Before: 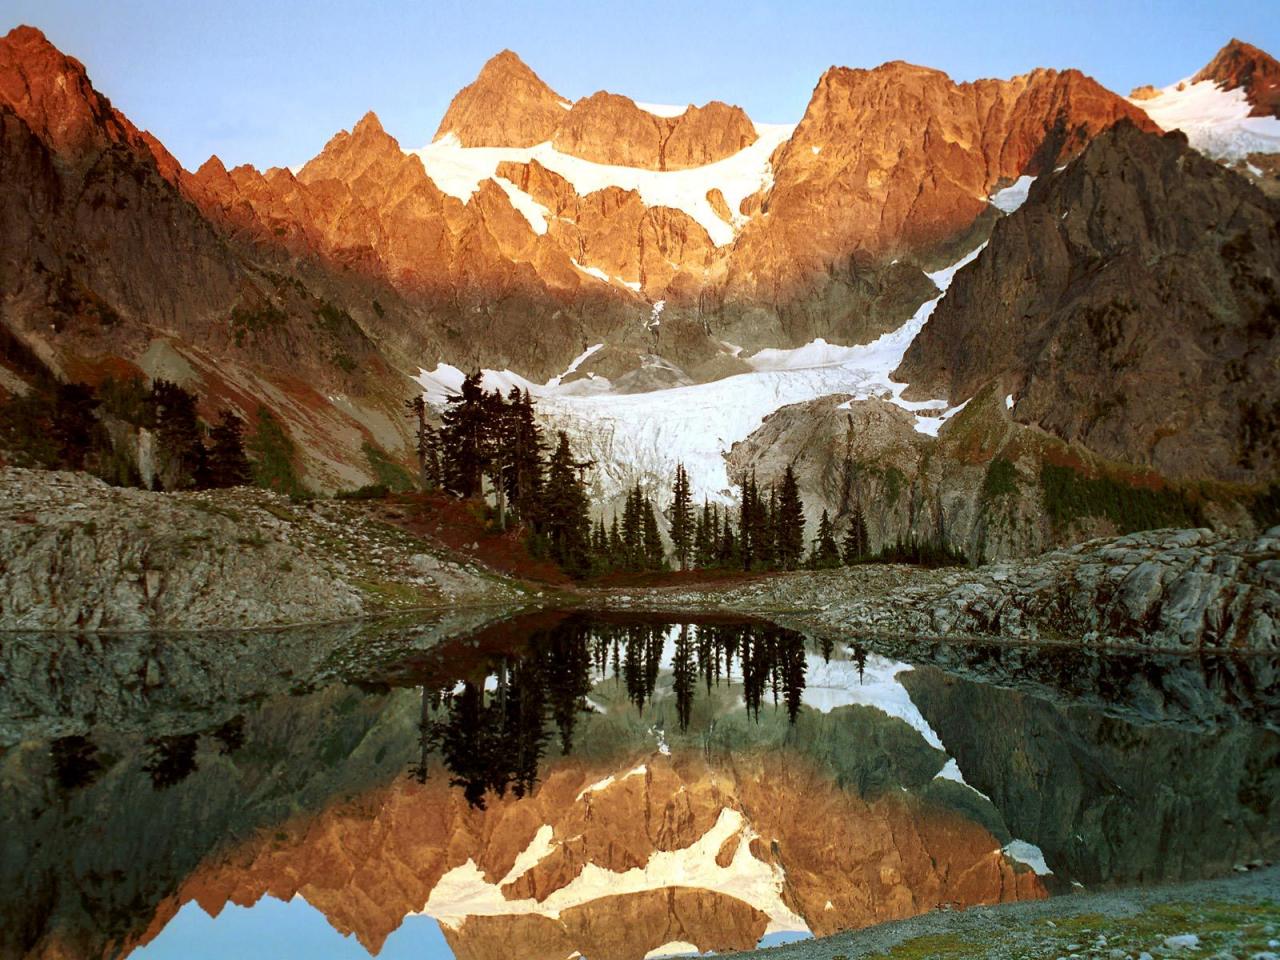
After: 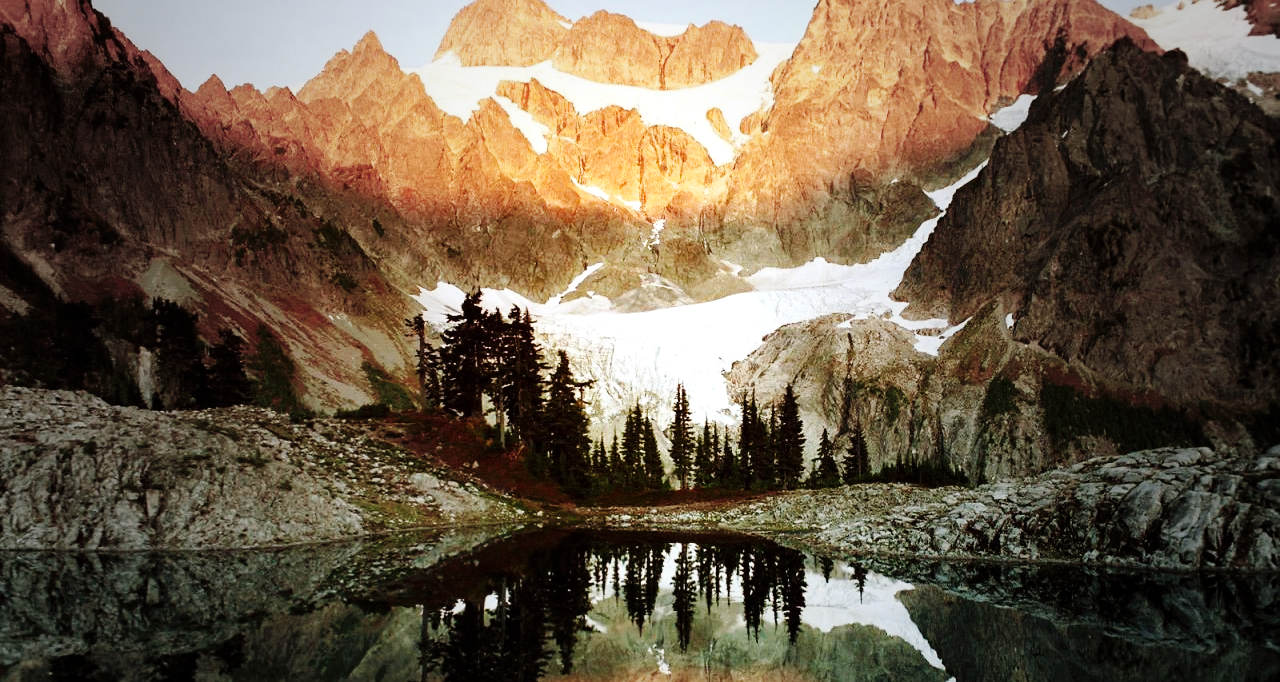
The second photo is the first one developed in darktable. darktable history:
tone equalizer: -8 EV -0.381 EV, -7 EV -0.427 EV, -6 EV -0.347 EV, -5 EV -0.227 EV, -3 EV 0.203 EV, -2 EV 0.361 EV, -1 EV 0.405 EV, +0 EV 0.402 EV
base curve: curves: ch0 [(0, 0) (0.036, 0.025) (0.121, 0.166) (0.206, 0.329) (0.605, 0.79) (1, 1)], preserve colors none
vignetting: fall-off start 16.28%, fall-off radius 100.78%, width/height ratio 0.722
crop and rotate: top 8.467%, bottom 20.412%
